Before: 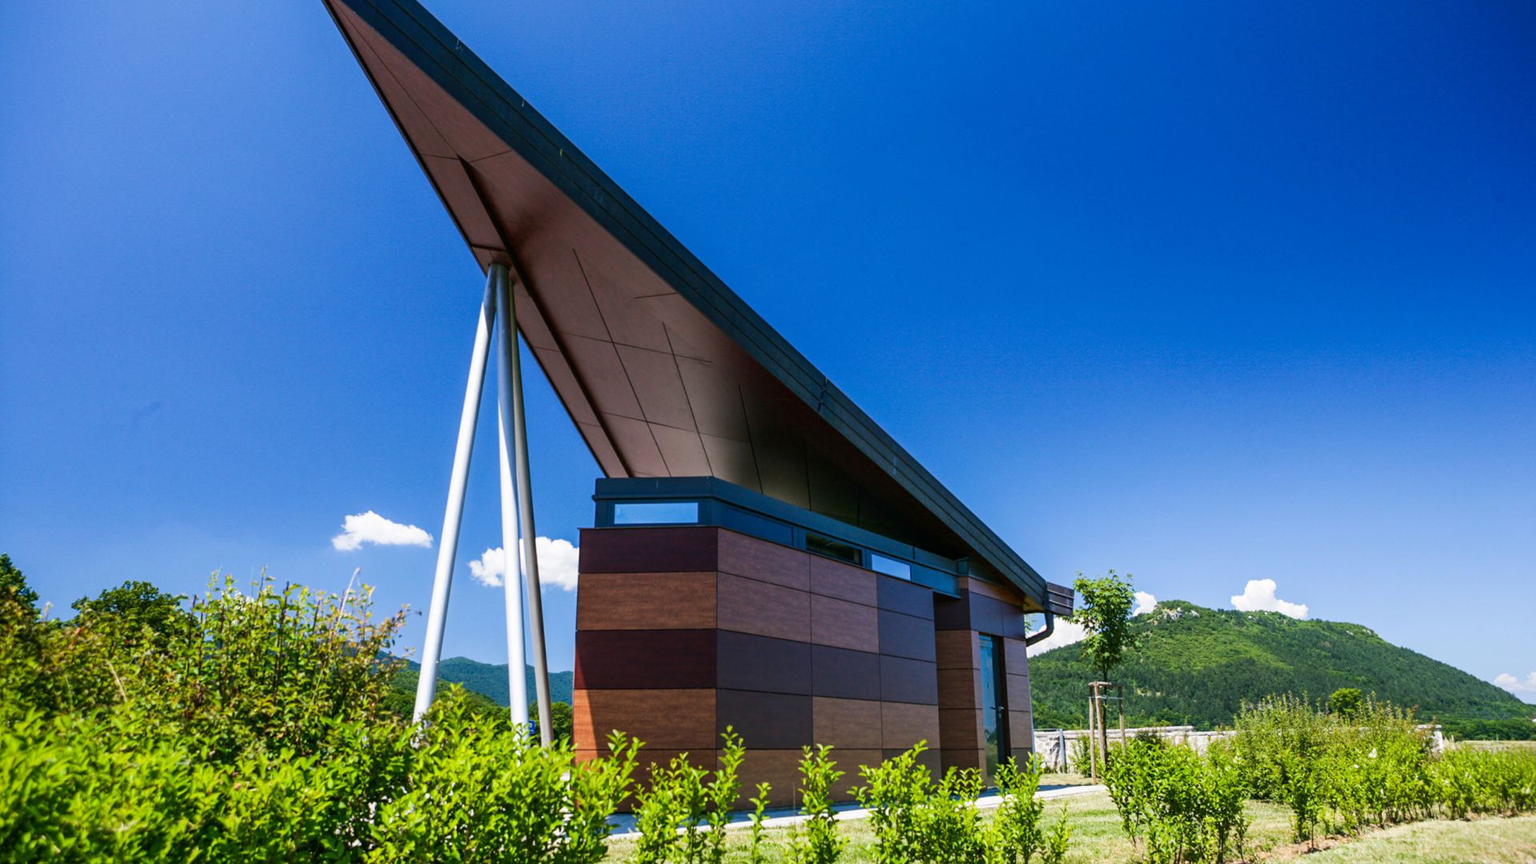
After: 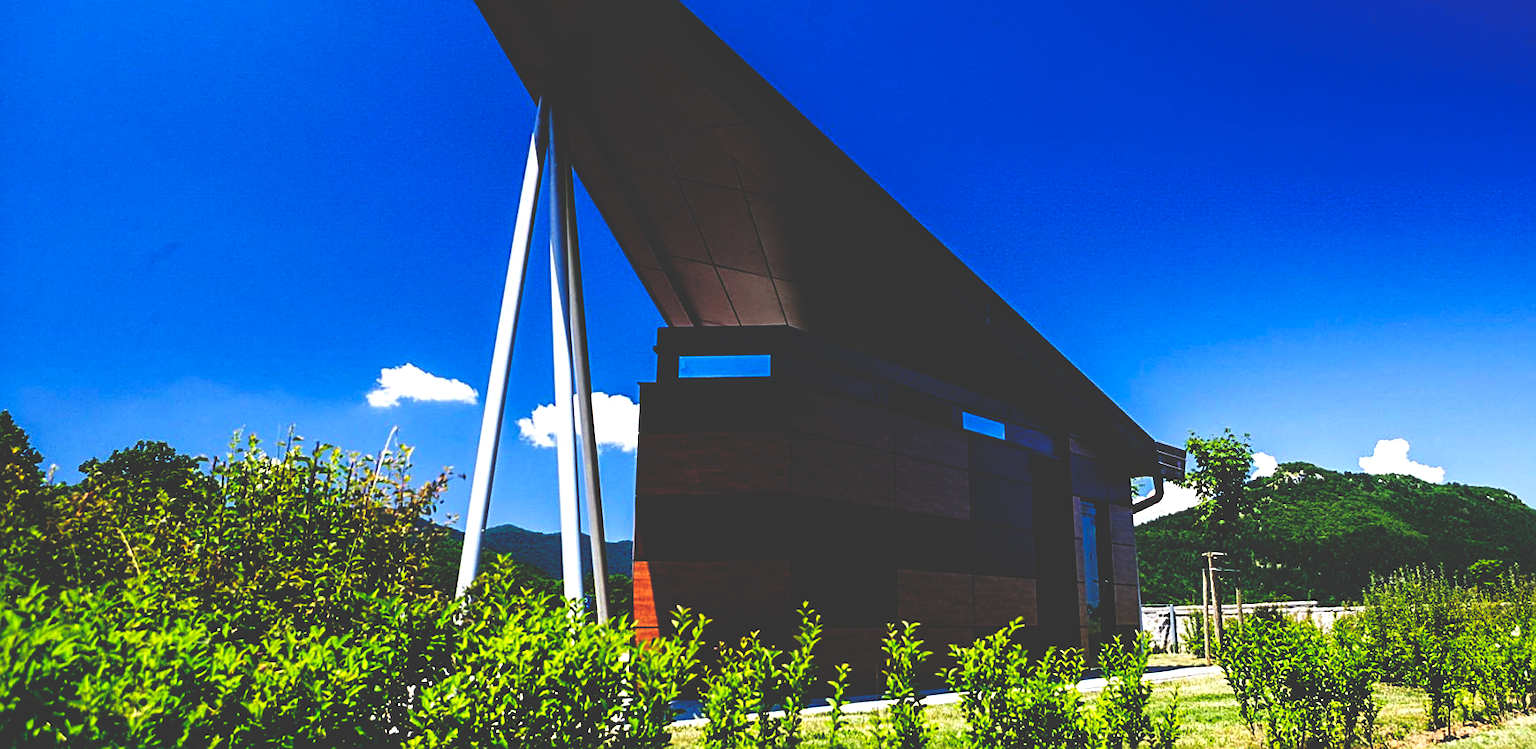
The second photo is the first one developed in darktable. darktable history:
local contrast: highlights 105%, shadows 102%, detail 119%, midtone range 0.2
crop: top 21.037%, right 9.404%, bottom 0.346%
base curve: curves: ch0 [(0, 0.036) (0.083, 0.04) (0.804, 1)], preserve colors none
sharpen: on, module defaults
